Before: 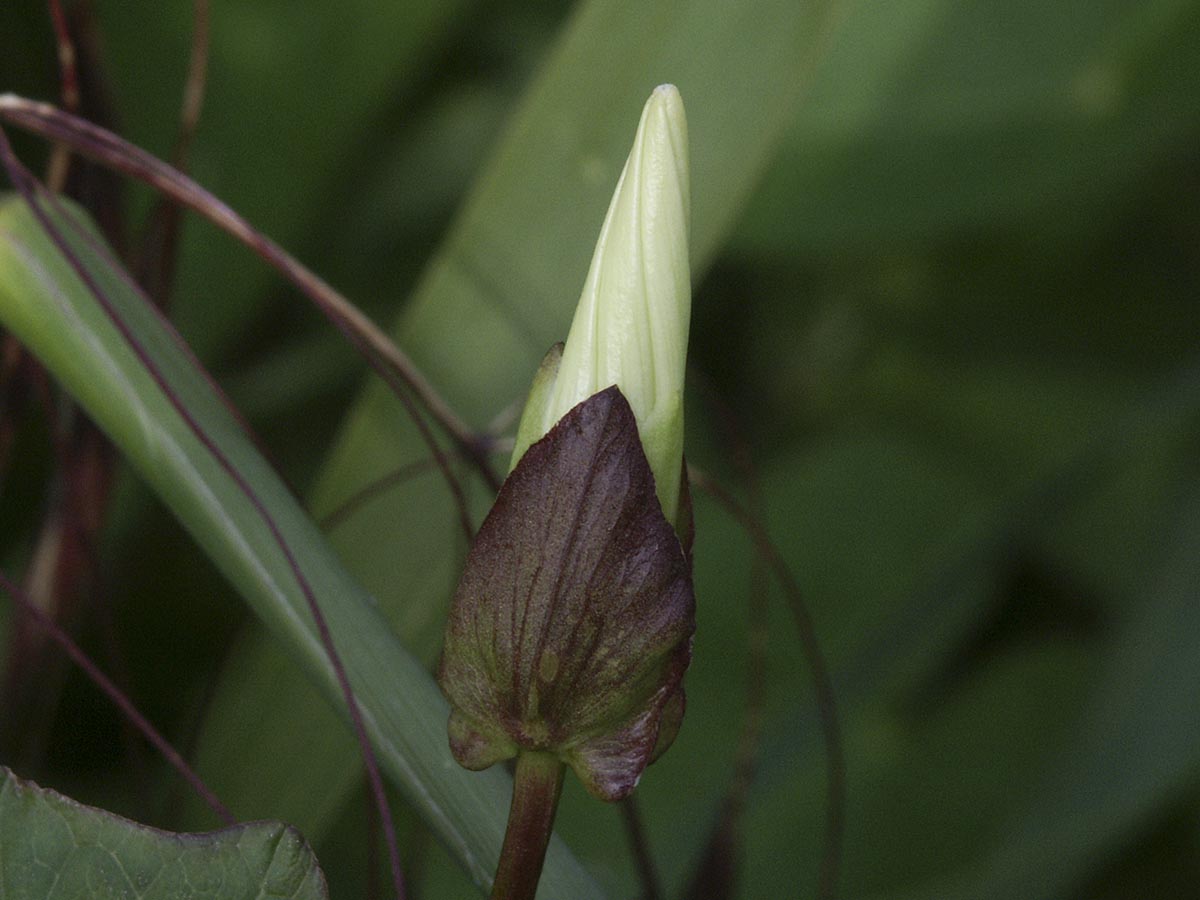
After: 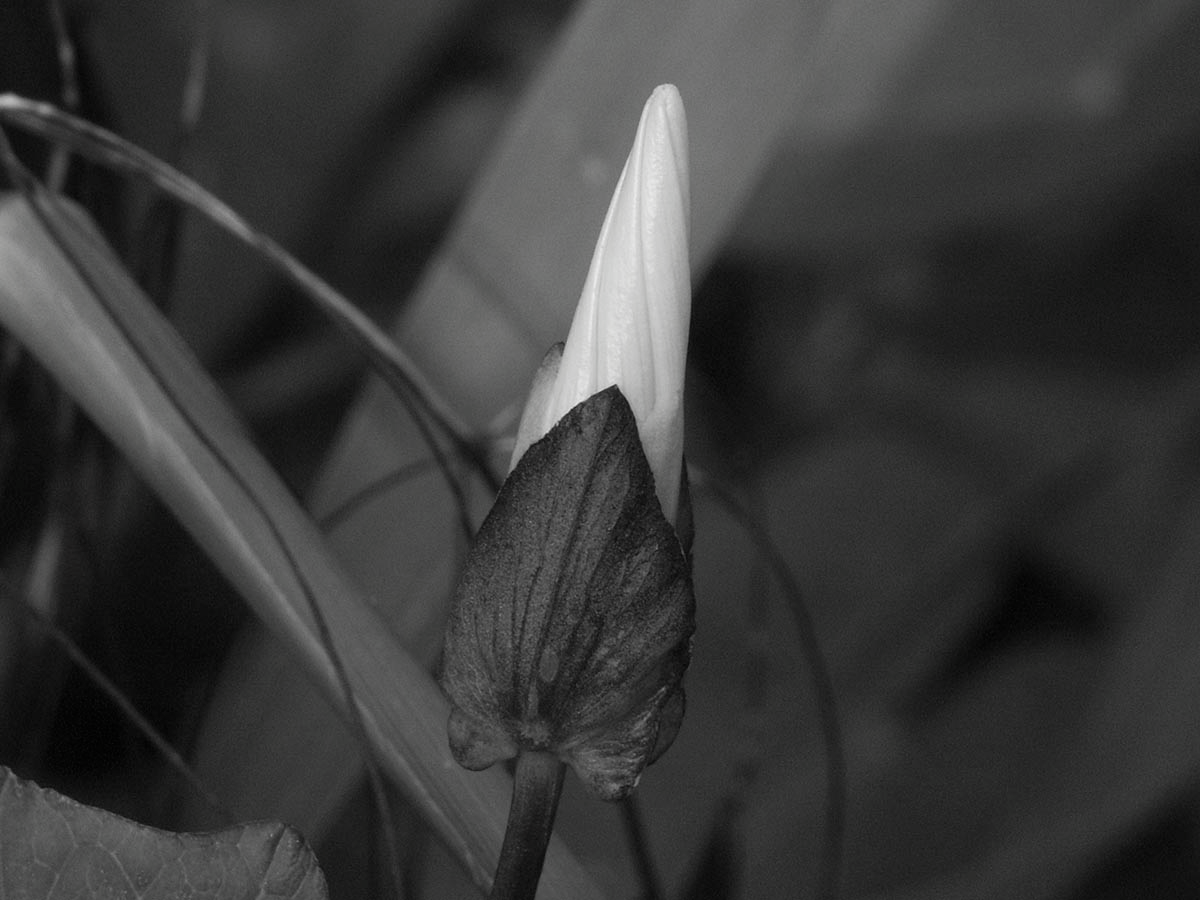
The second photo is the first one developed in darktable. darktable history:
contrast brightness saturation: saturation -0.987
